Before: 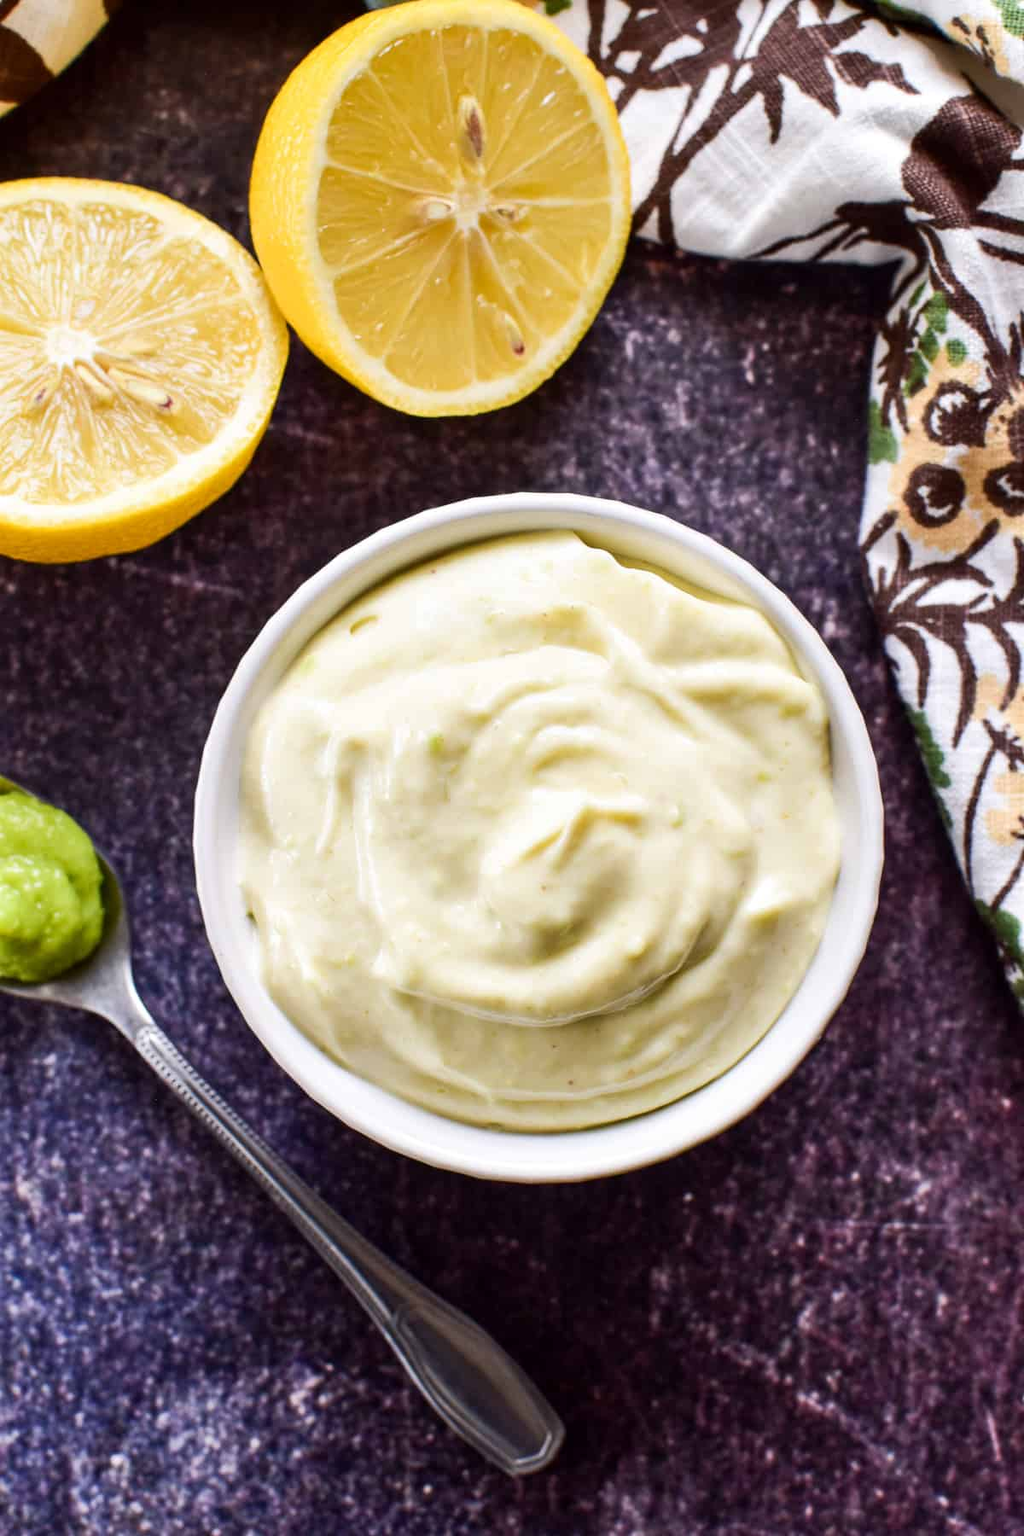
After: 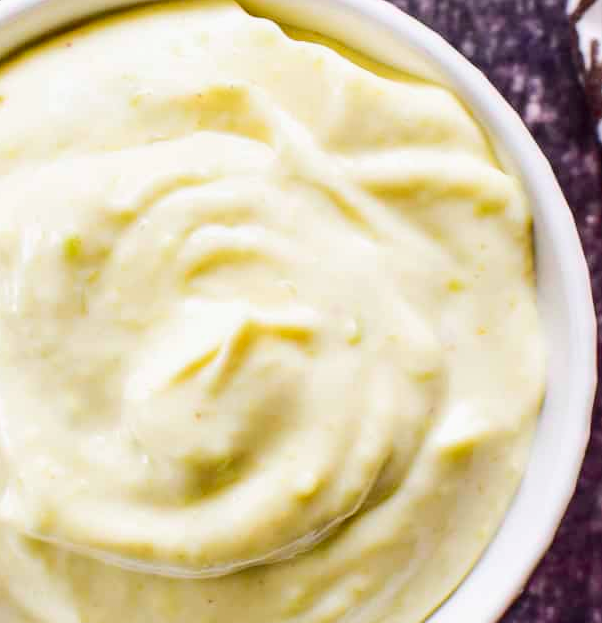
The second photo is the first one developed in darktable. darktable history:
crop: left 36.607%, top 34.735%, right 13.146%, bottom 30.611%
exposure: exposure 0.2 EV, compensate highlight preservation false
color balance rgb: contrast -10%
tone curve: curves: ch0 [(0, 0.003) (0.117, 0.101) (0.257, 0.246) (0.408, 0.432) (0.611, 0.653) (0.824, 0.846) (1, 1)]; ch1 [(0, 0) (0.227, 0.197) (0.405, 0.421) (0.501, 0.501) (0.522, 0.53) (0.563, 0.572) (0.589, 0.611) (0.699, 0.709) (0.976, 0.992)]; ch2 [(0, 0) (0.208, 0.176) (0.377, 0.38) (0.5, 0.5) (0.537, 0.534) (0.571, 0.576) (0.681, 0.746) (1, 1)], color space Lab, independent channels, preserve colors none
